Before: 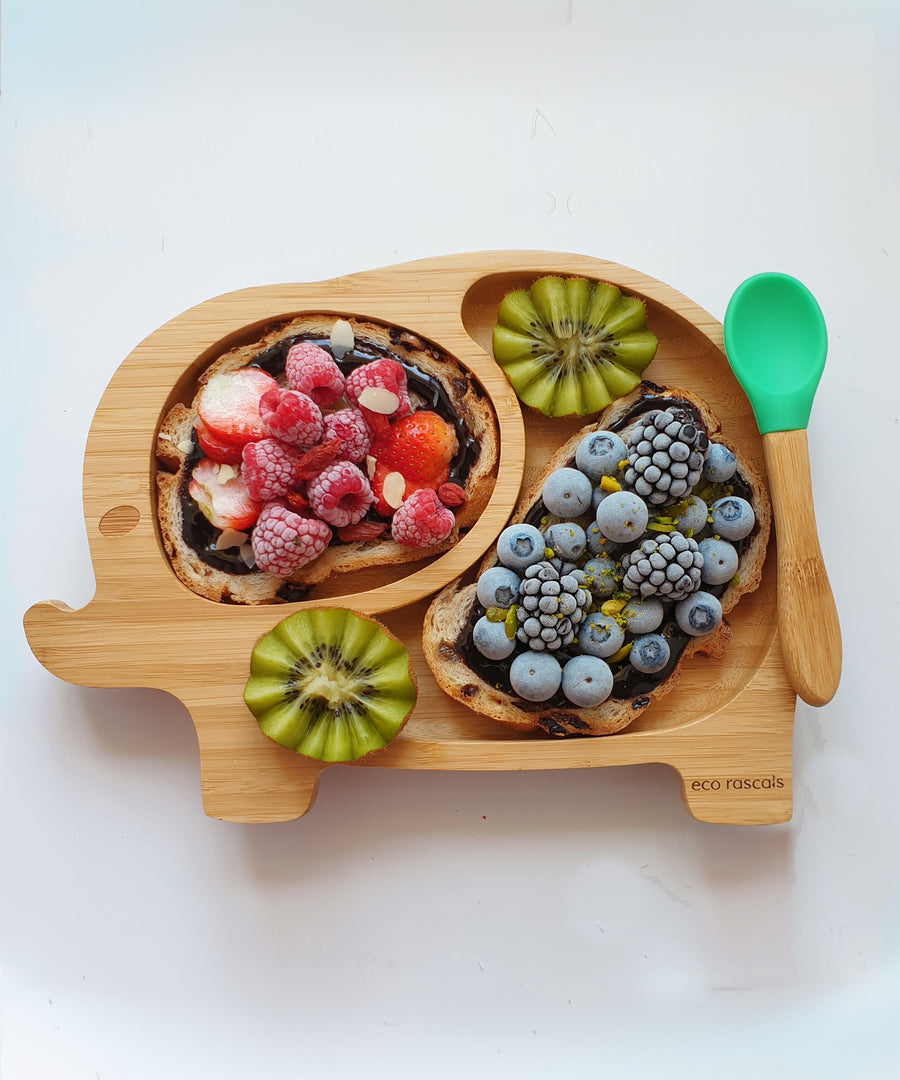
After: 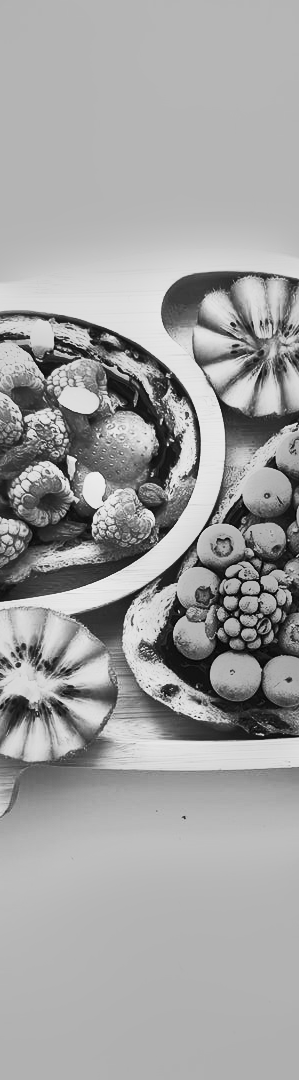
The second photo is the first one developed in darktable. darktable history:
color correction: highlights a* 15.46, highlights b* -20.56
monochrome: a 79.32, b 81.83, size 1.1
contrast brightness saturation: contrast 0.83, brightness 0.59, saturation 0.59
crop: left 33.36%, right 33.36%
